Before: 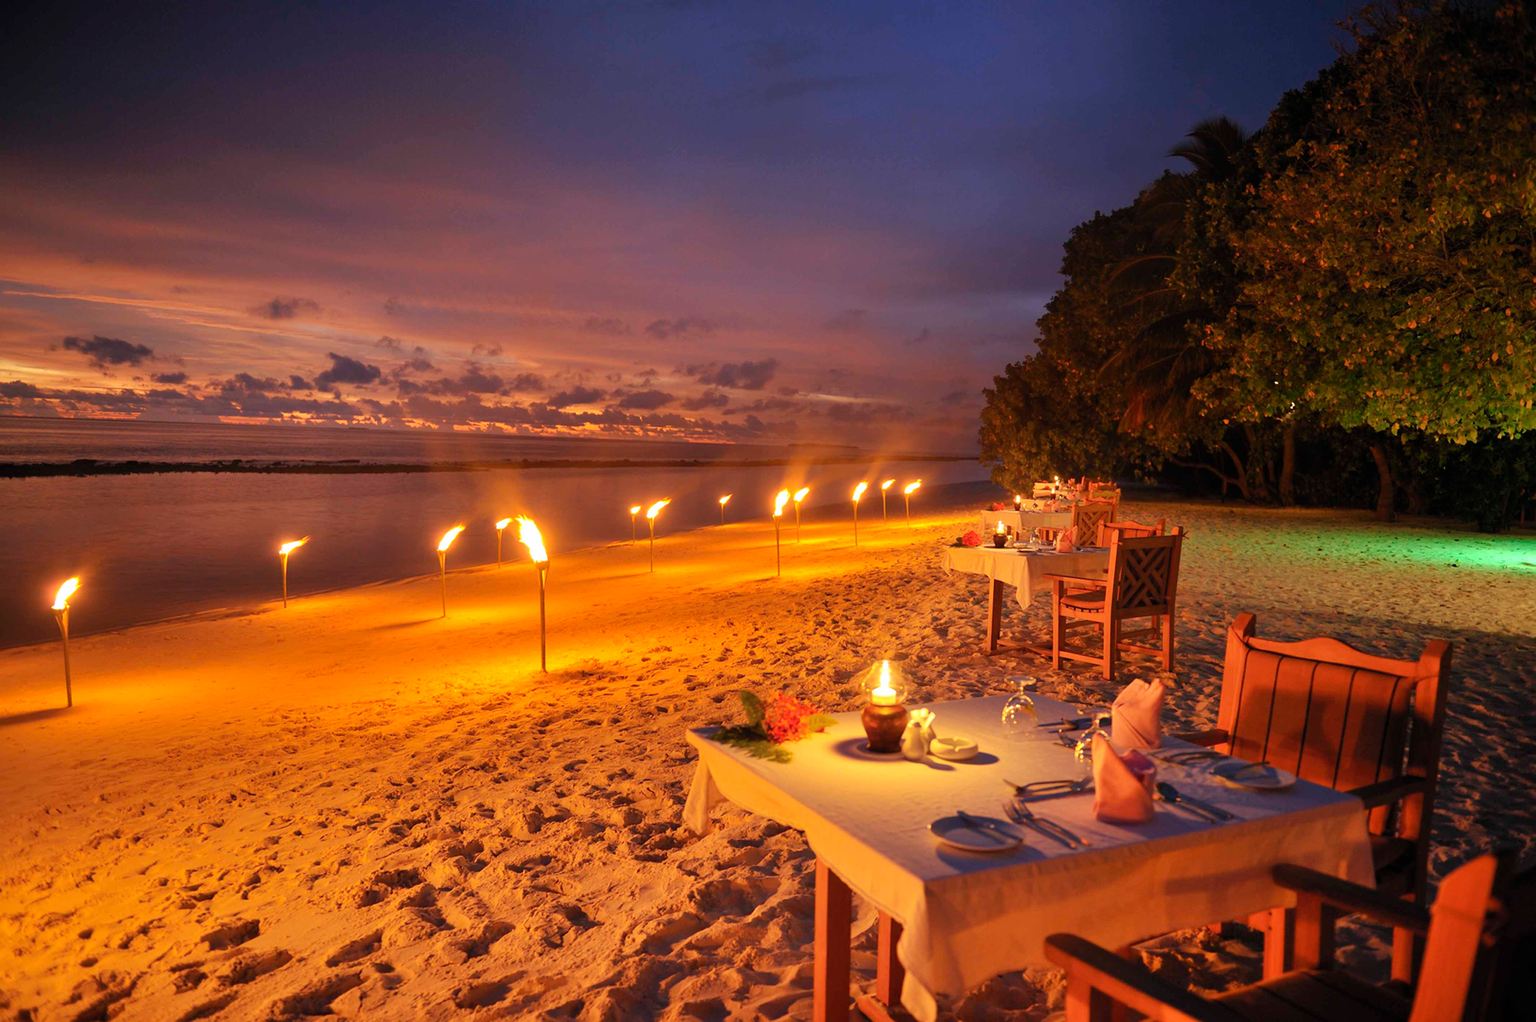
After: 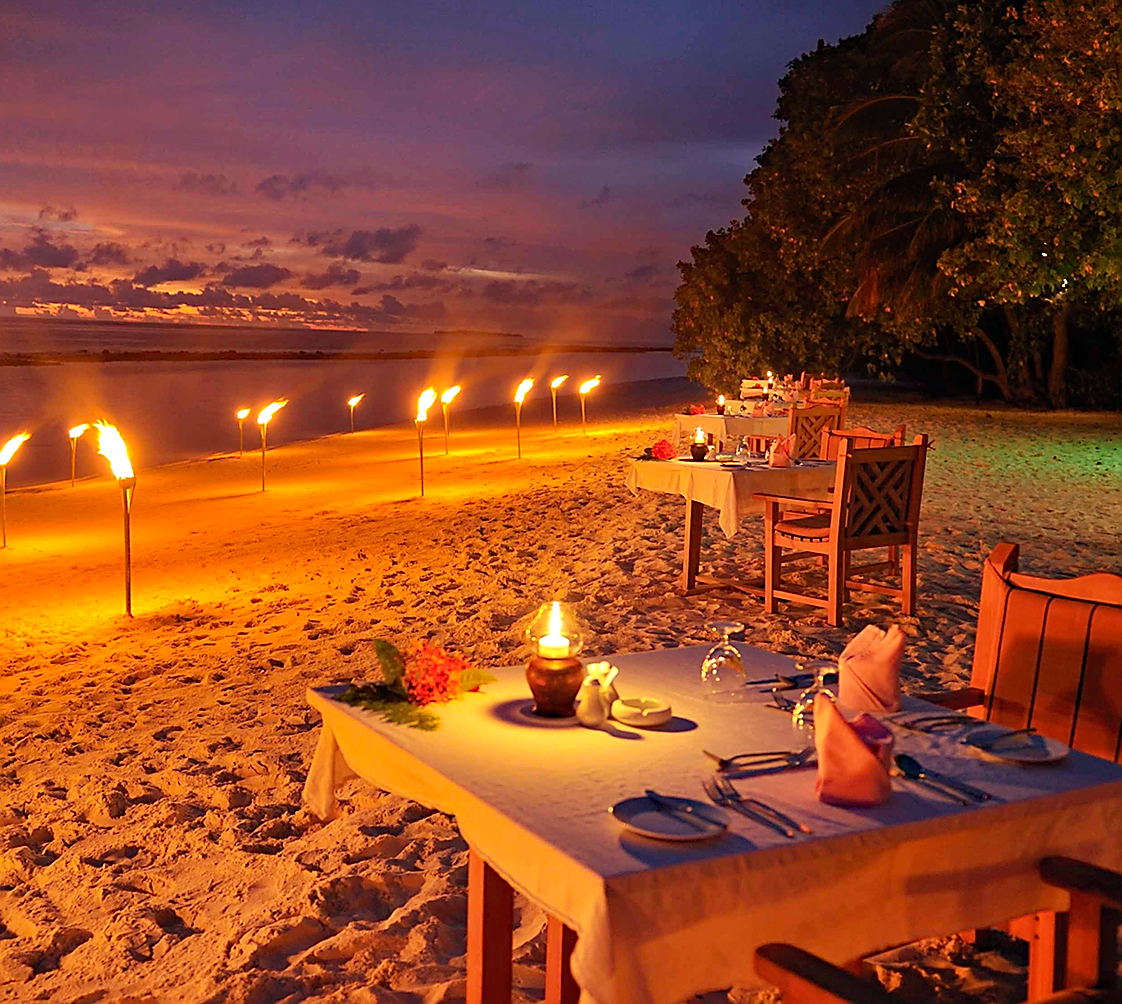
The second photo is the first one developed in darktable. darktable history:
crop and rotate: left 28.744%, top 17.598%, right 12.798%, bottom 3.836%
haze removal: strength 0.277, distance 0.246, compatibility mode true, adaptive false
sharpen: radius 1.379, amount 1.235, threshold 0.815
